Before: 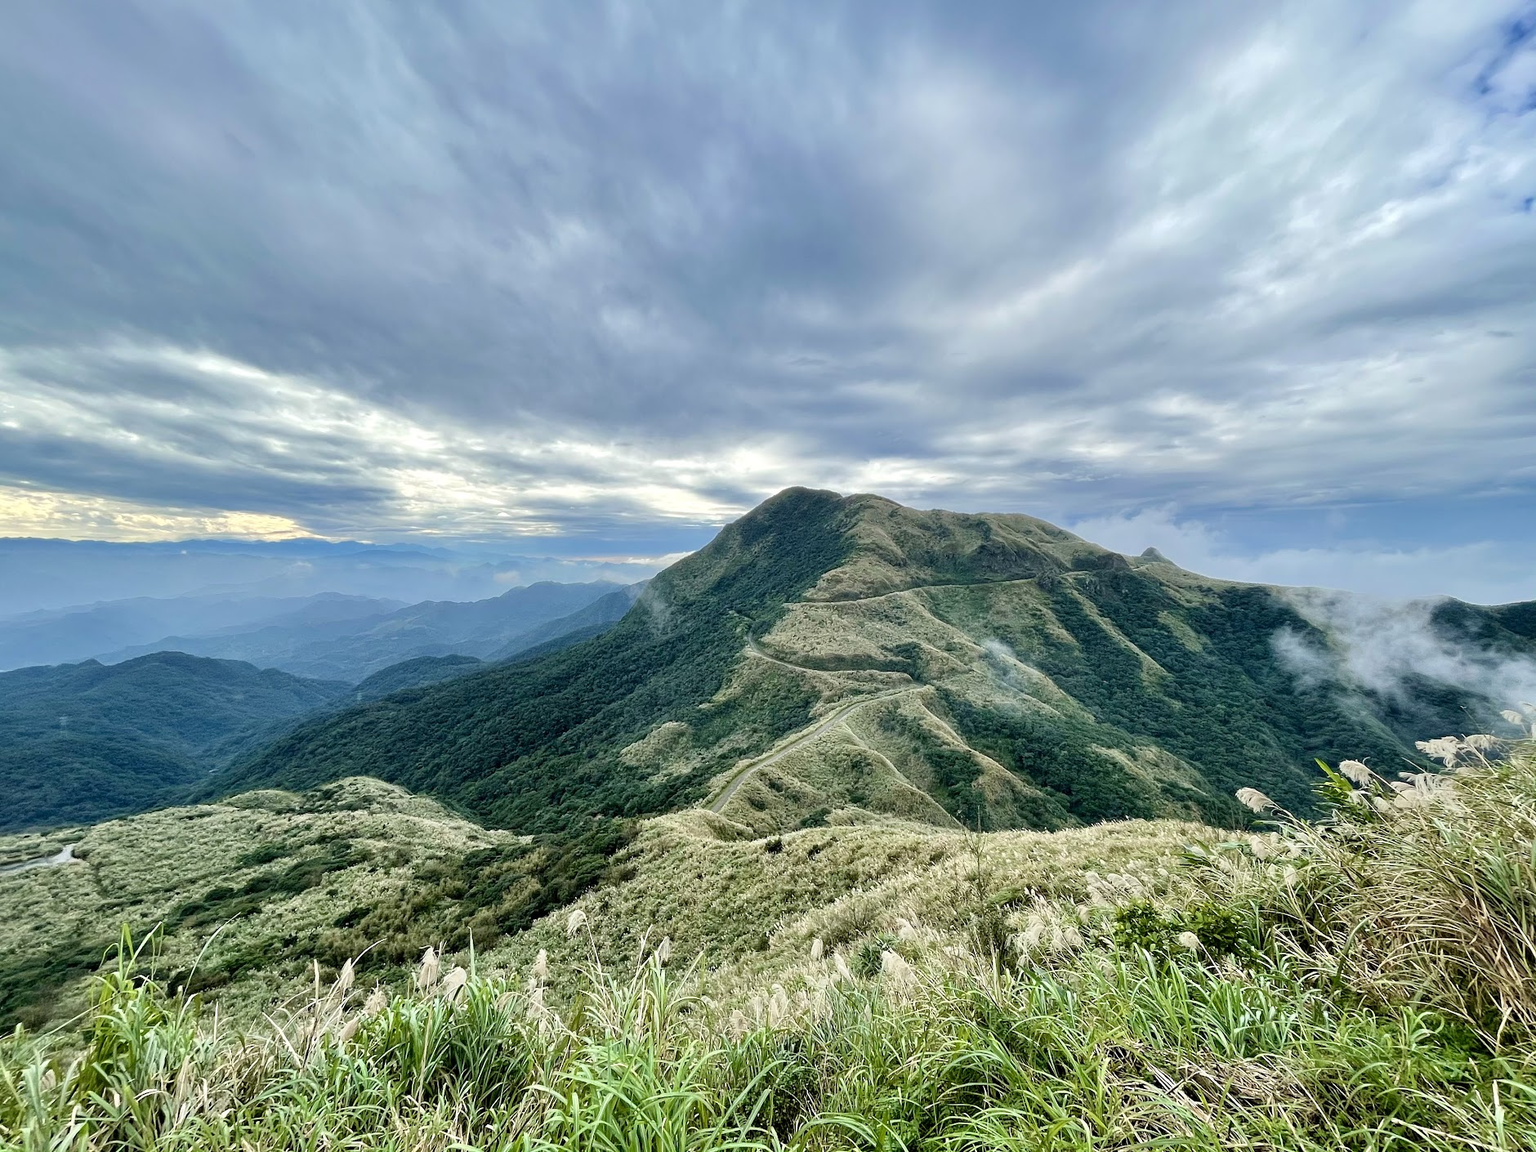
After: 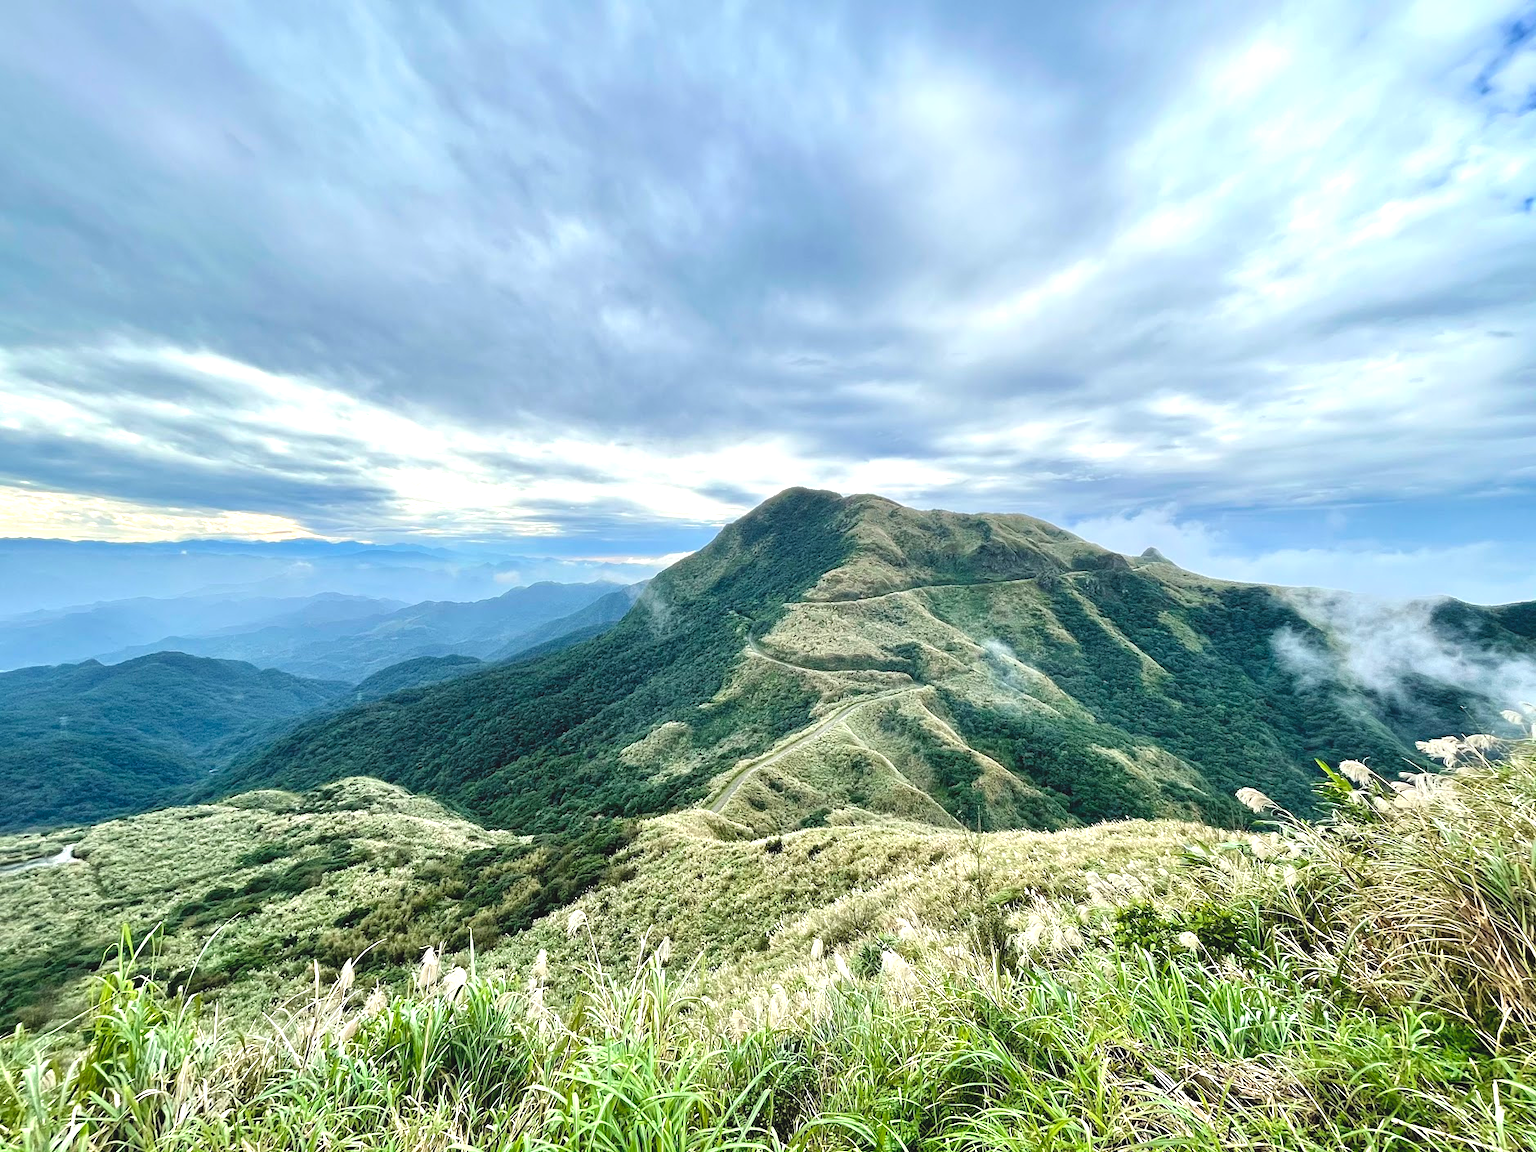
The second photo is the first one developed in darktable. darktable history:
exposure: black level correction -0.005, exposure 0.613 EV, compensate highlight preservation false
